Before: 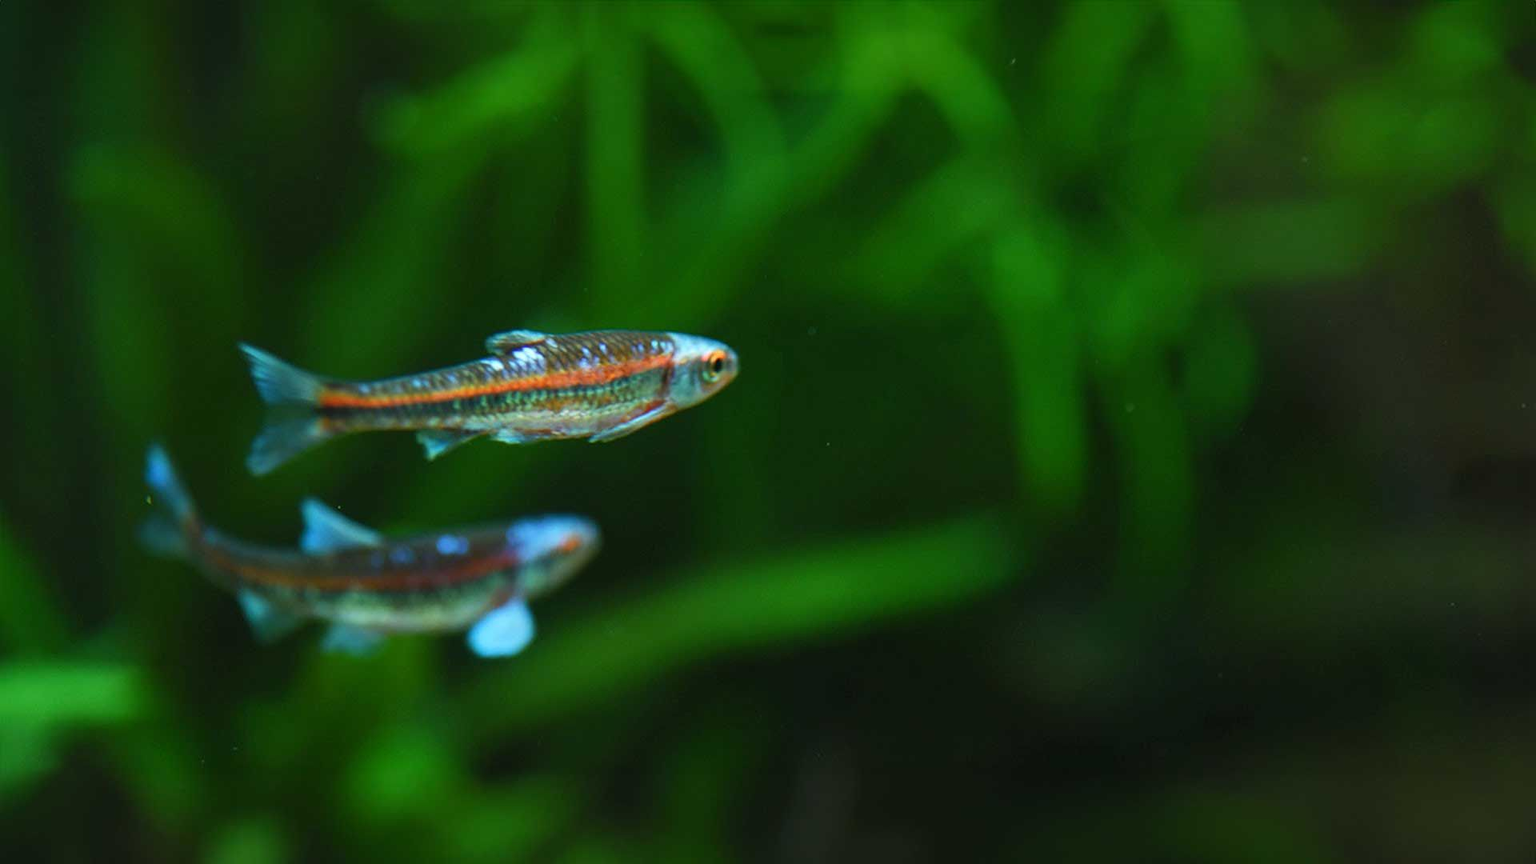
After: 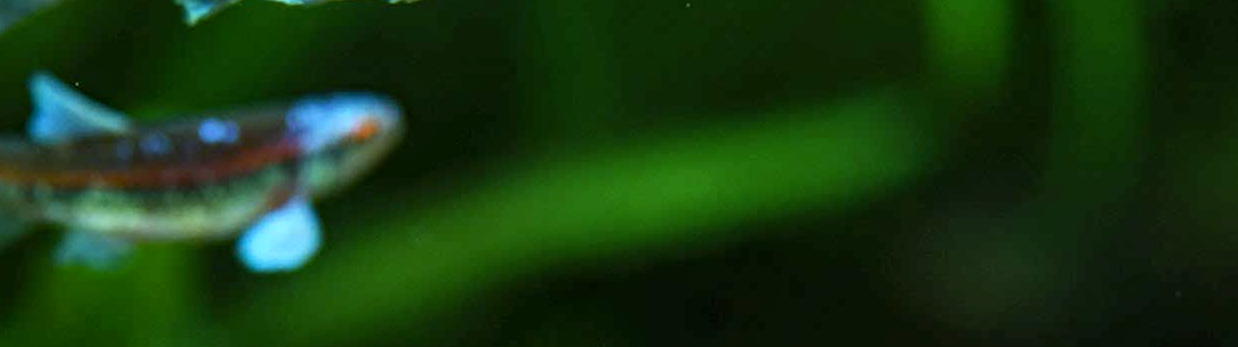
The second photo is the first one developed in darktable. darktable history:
haze removal: compatibility mode true, adaptive false
local contrast: detail 130%
crop: left 18.09%, top 50.939%, right 17.381%, bottom 16.873%
